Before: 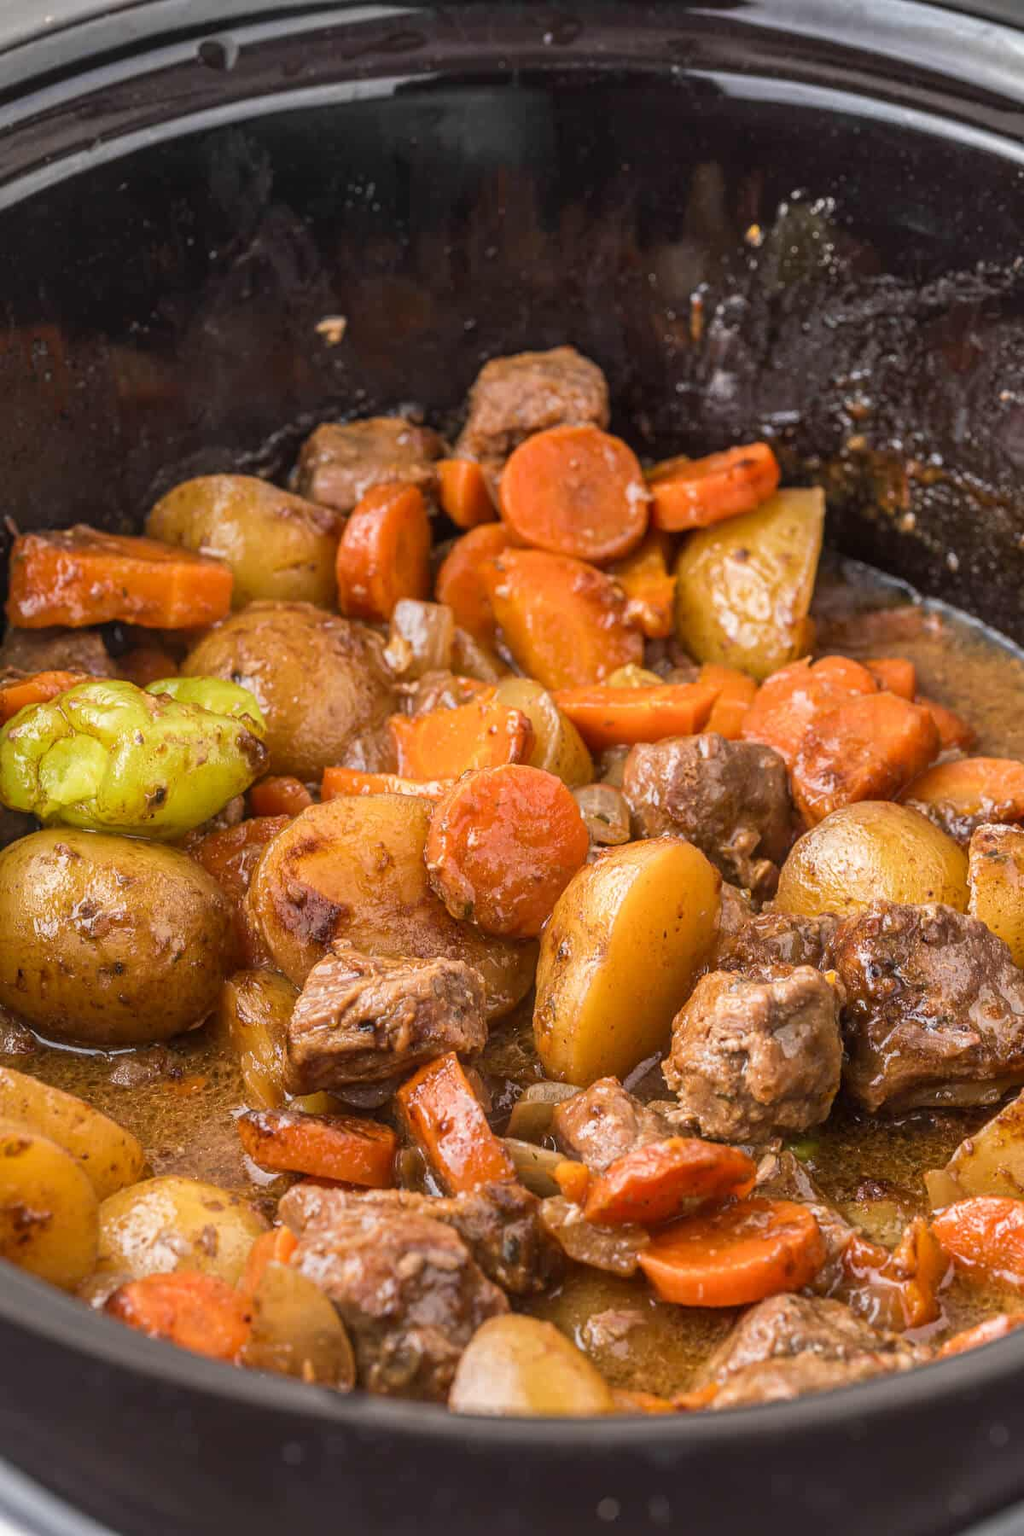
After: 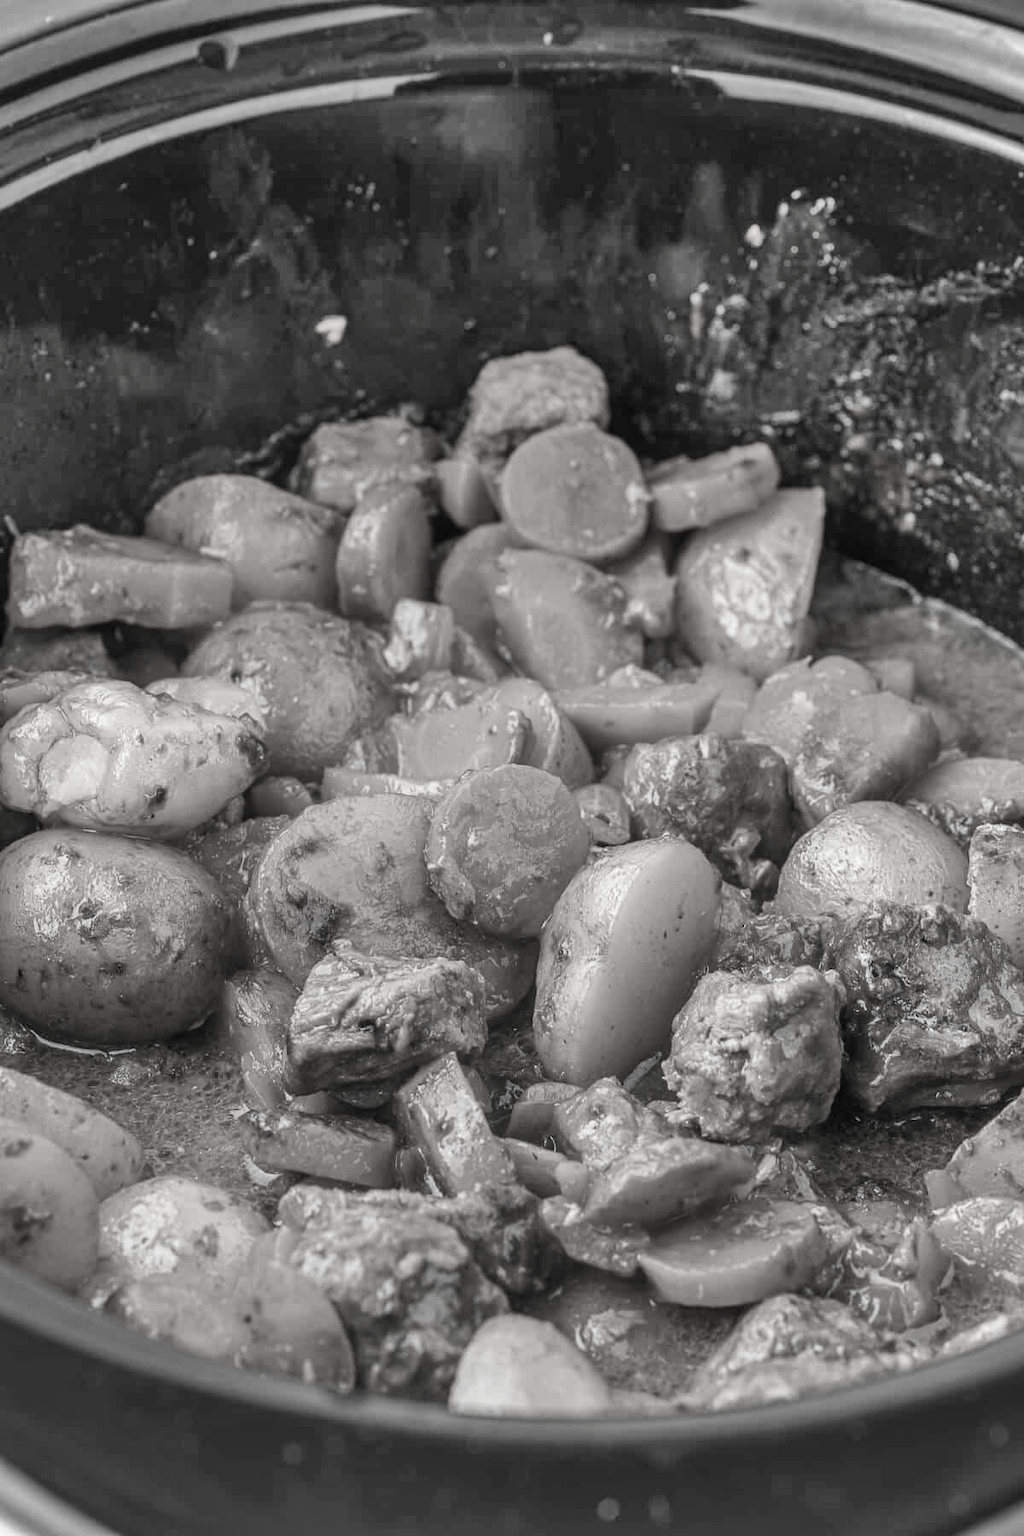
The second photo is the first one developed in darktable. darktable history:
contrast brightness saturation: saturation -0.983
shadows and highlights: shadows 60.83, soften with gaussian
